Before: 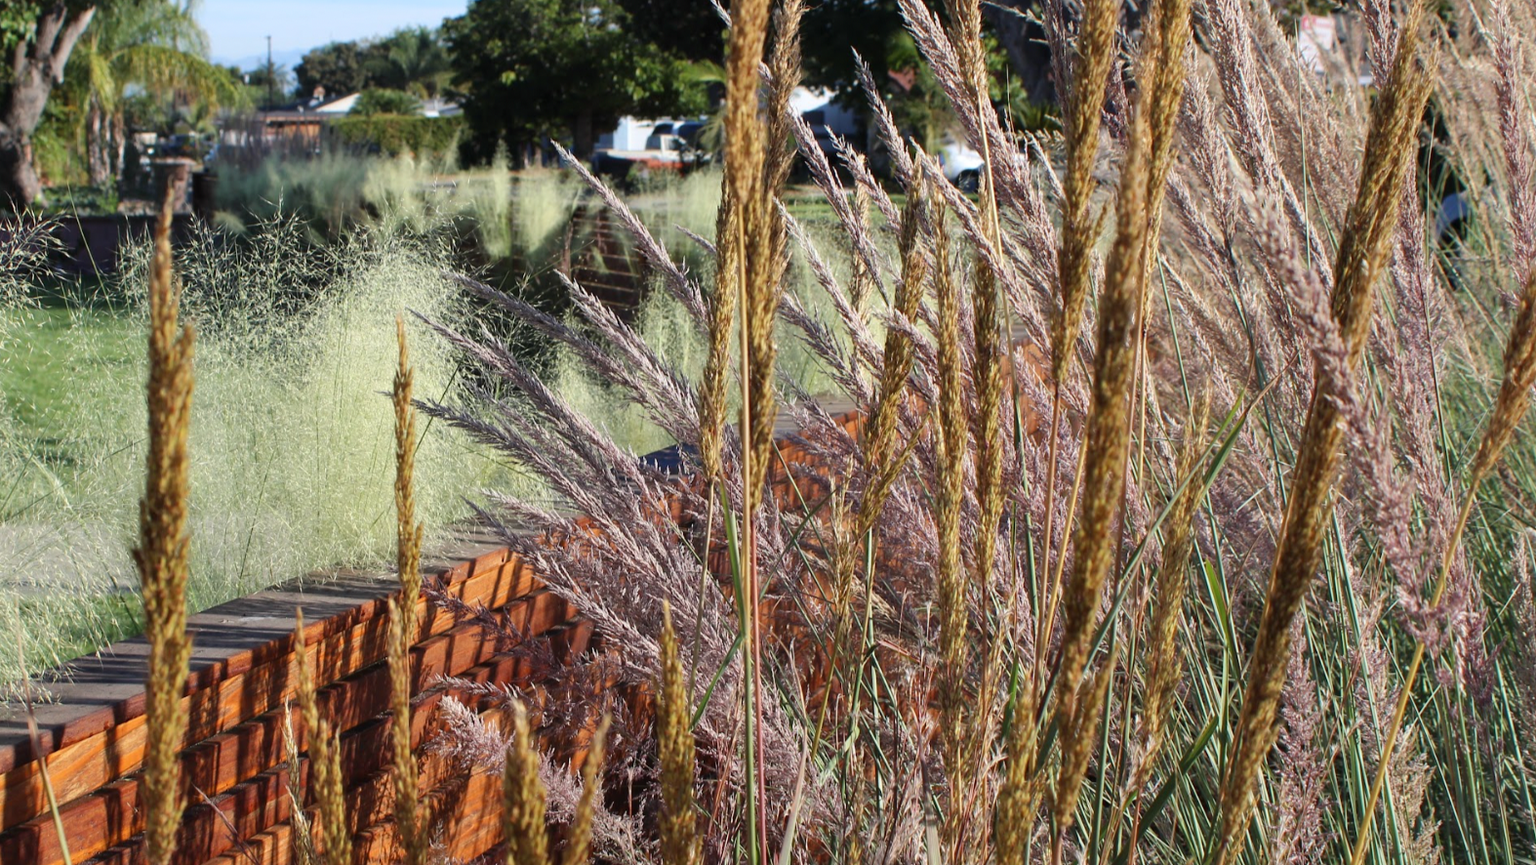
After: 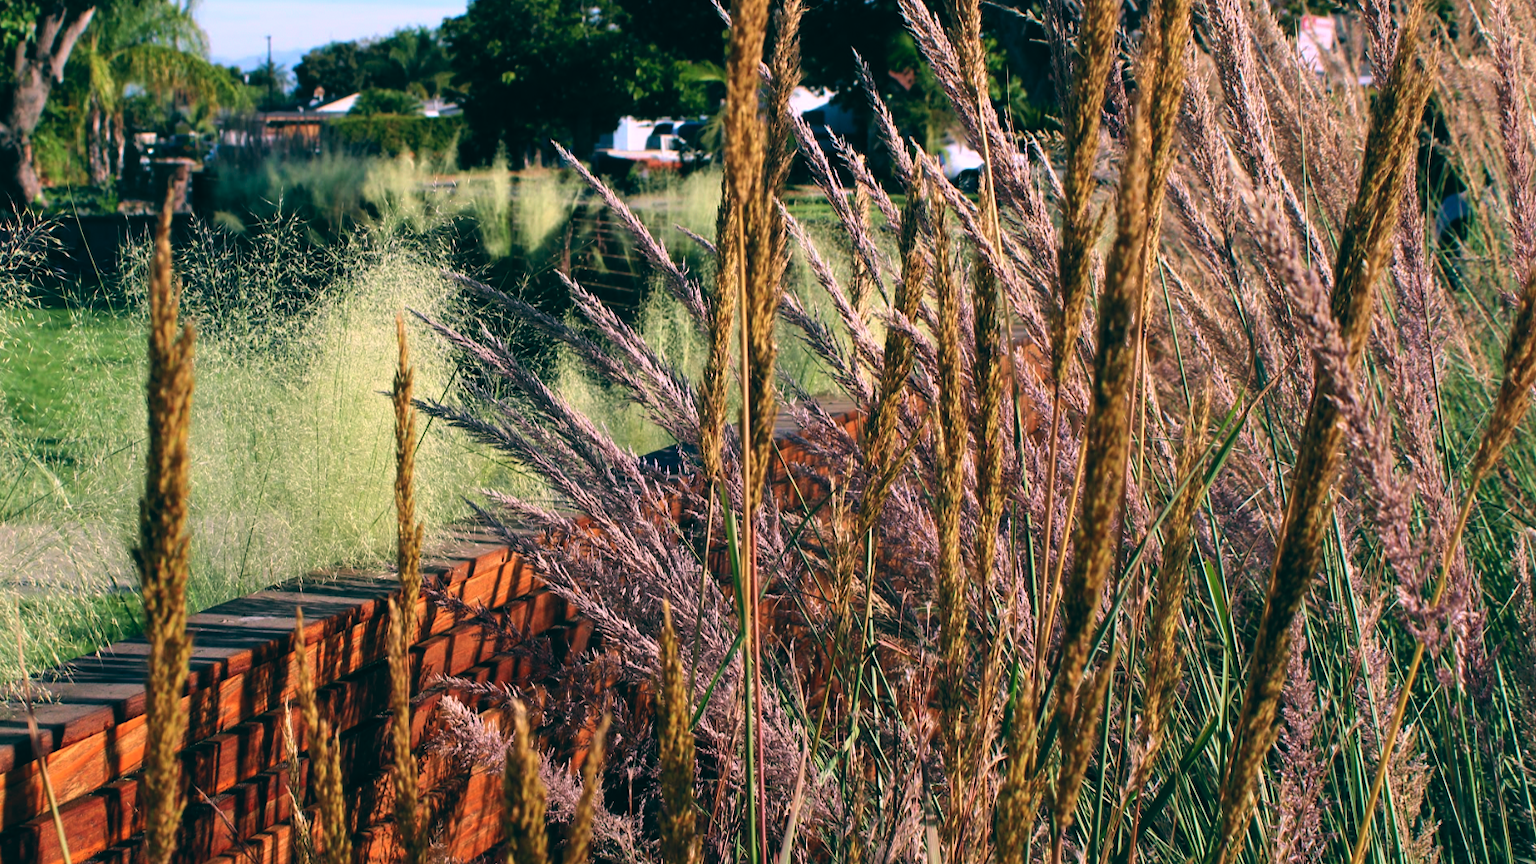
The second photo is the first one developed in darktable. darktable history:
tone curve: curves: ch0 [(0, 0) (0.389, 0.458) (0.745, 0.82) (0.849, 0.917) (0.919, 0.969) (1, 1)]; ch1 [(0, 0) (0.437, 0.404) (0.5, 0.5) (0.529, 0.55) (0.58, 0.6) (0.616, 0.649) (1, 1)]; ch2 [(0, 0) (0.442, 0.428) (0.5, 0.5) (0.525, 0.543) (0.585, 0.62) (1, 1)], color space Lab, independent channels, preserve colors none
levels: levels [0.026, 0.507, 0.987]
color balance: lift [1.016, 0.983, 1, 1.017], gamma [0.78, 1.018, 1.043, 0.957], gain [0.786, 1.063, 0.937, 1.017], input saturation 118.26%, contrast 13.43%, contrast fulcrum 21.62%, output saturation 82.76%
